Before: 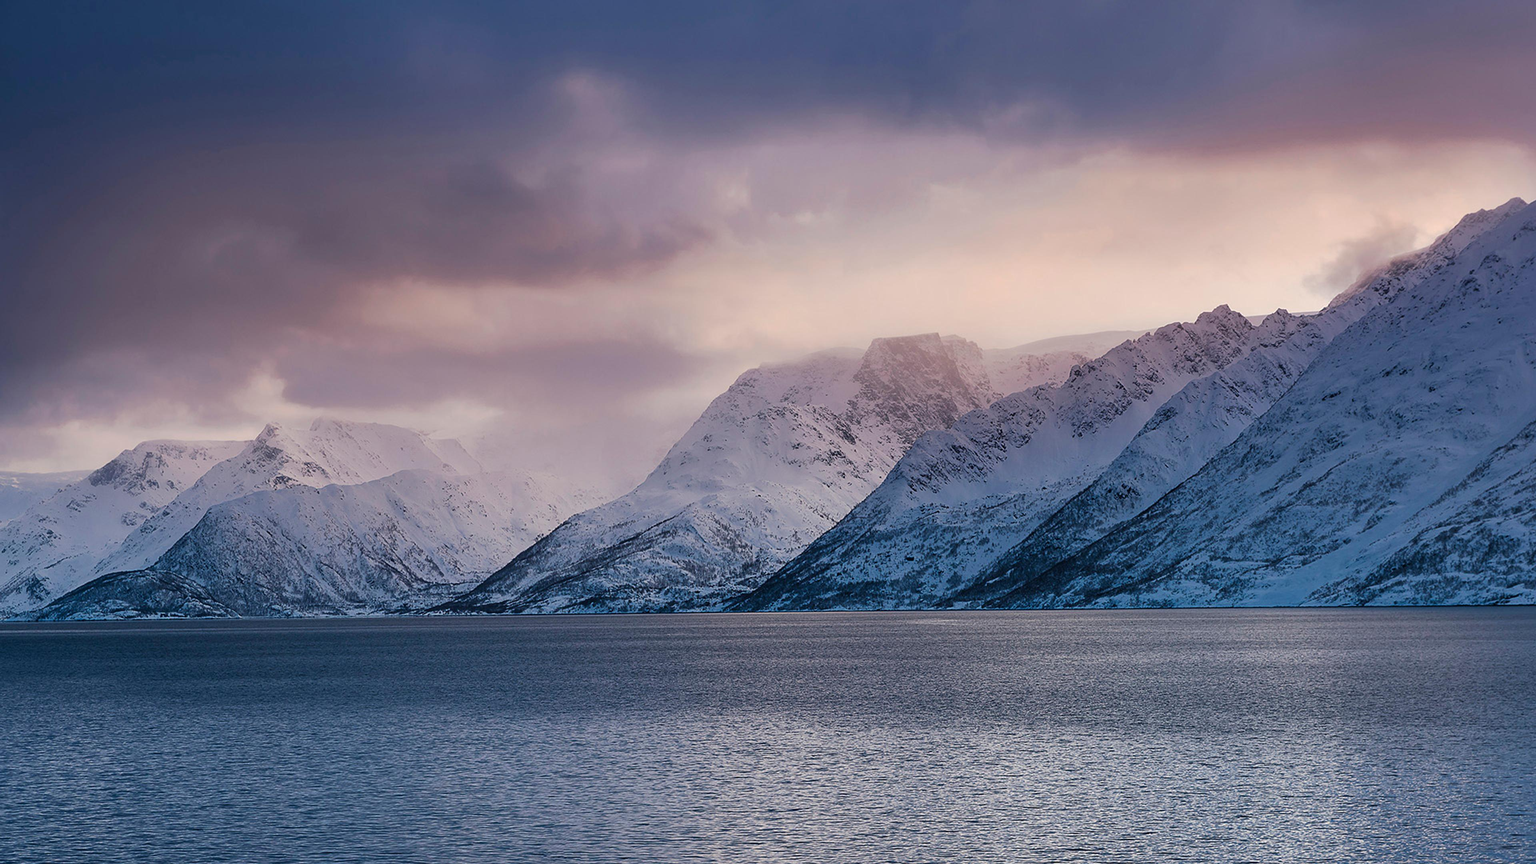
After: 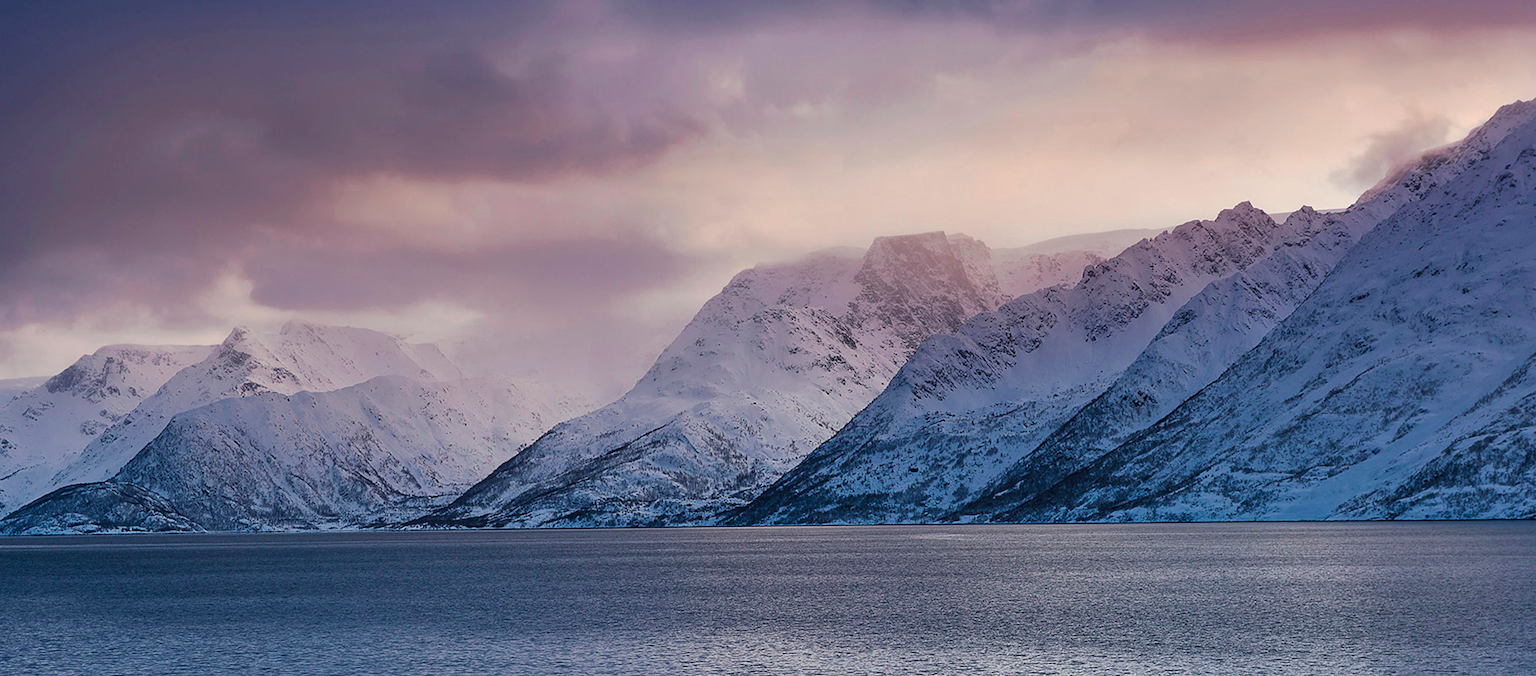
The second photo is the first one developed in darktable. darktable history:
crop and rotate: left 2.969%, top 13.264%, right 2.404%, bottom 12.641%
shadows and highlights: shadows 36.3, highlights -27.86, soften with gaussian
color calibration: output R [0.948, 0.091, -0.04, 0], output G [-0.3, 1.384, -0.085, 0], output B [-0.108, 0.061, 1.08, 0], illuminant same as pipeline (D50), x 0.346, y 0.358, temperature 4994.42 K
